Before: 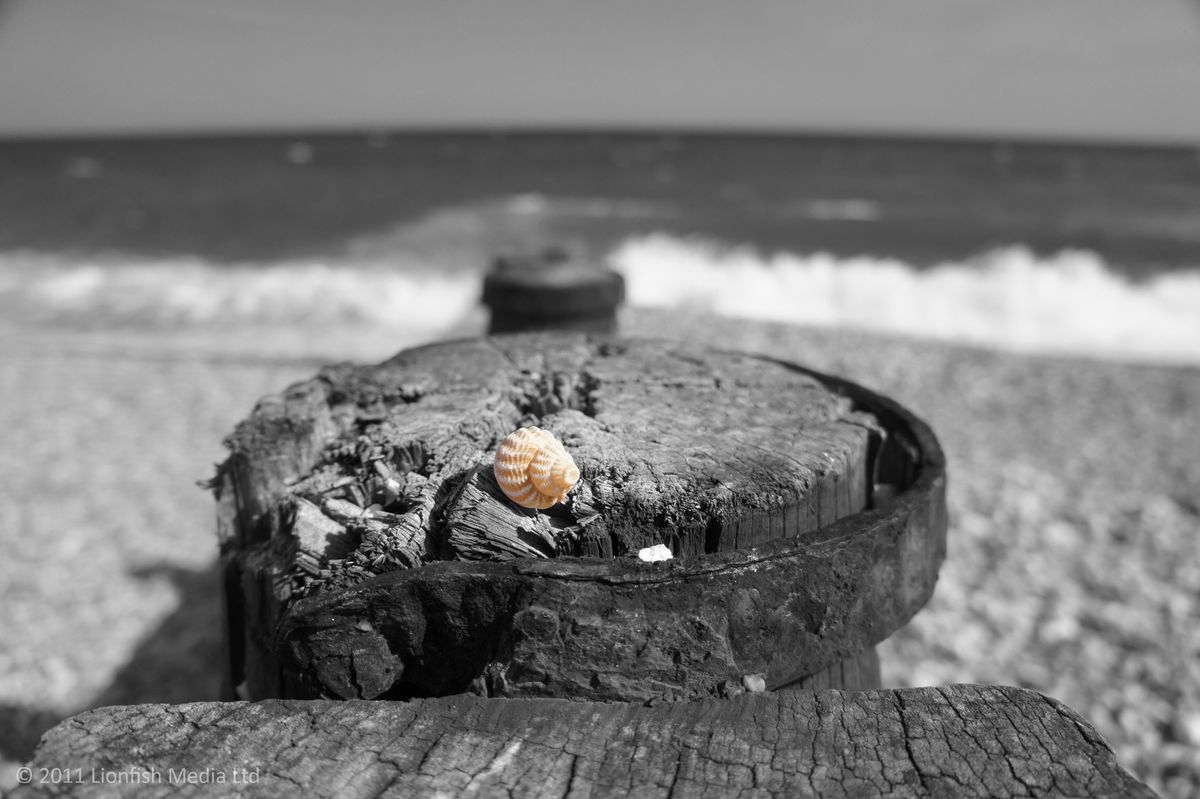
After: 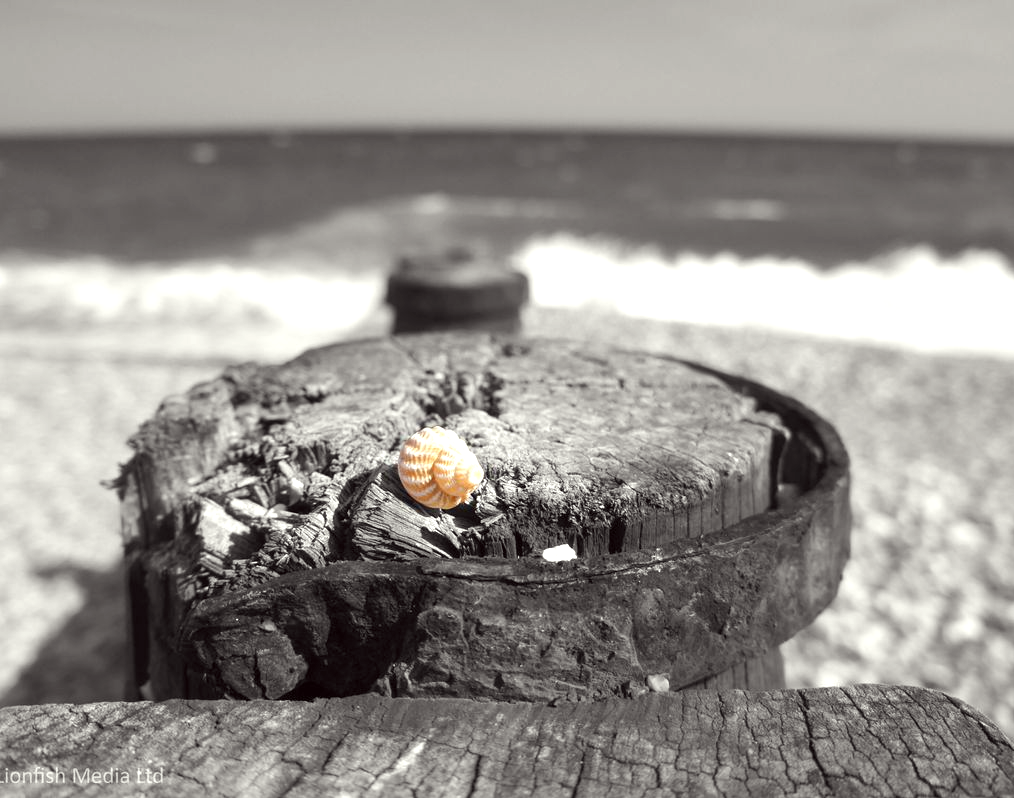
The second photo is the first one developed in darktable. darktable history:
exposure: exposure 0.665 EV, compensate highlight preservation false
crop: left 8.073%, right 7.356%
color correction: highlights a* -1.13, highlights b* 4.44, shadows a* 3.69
